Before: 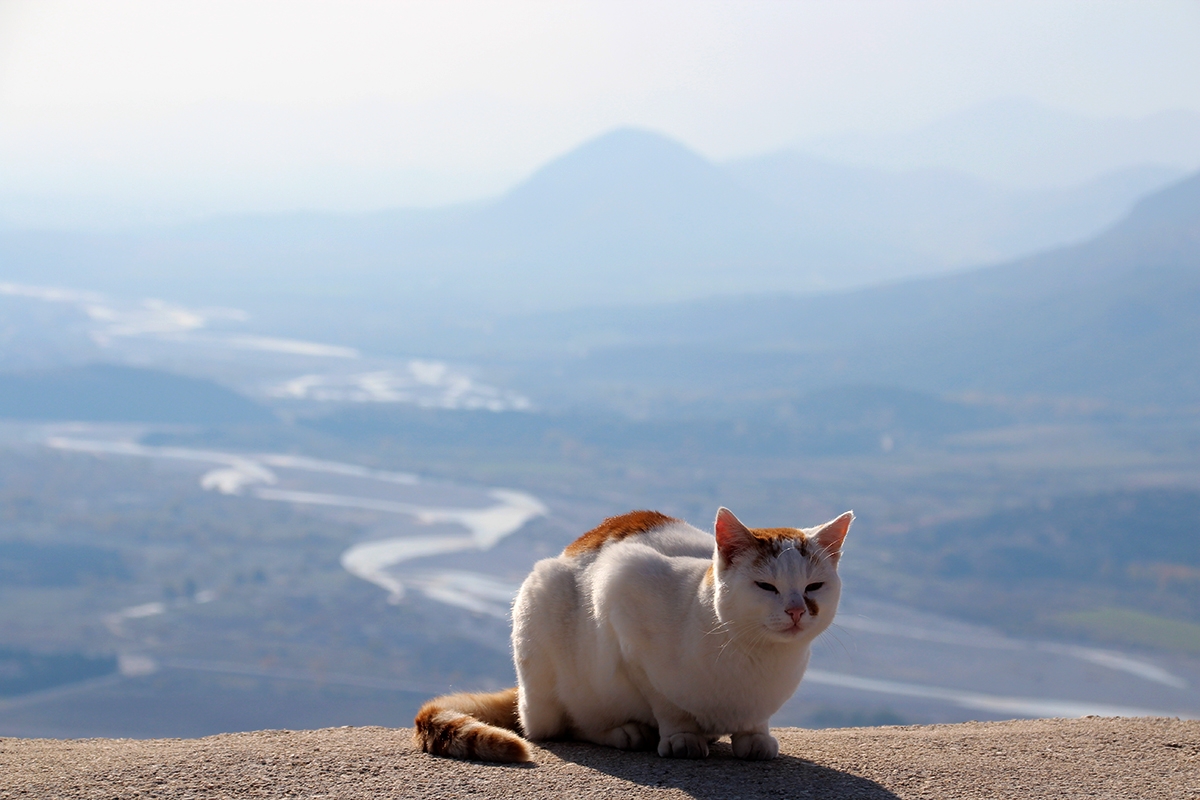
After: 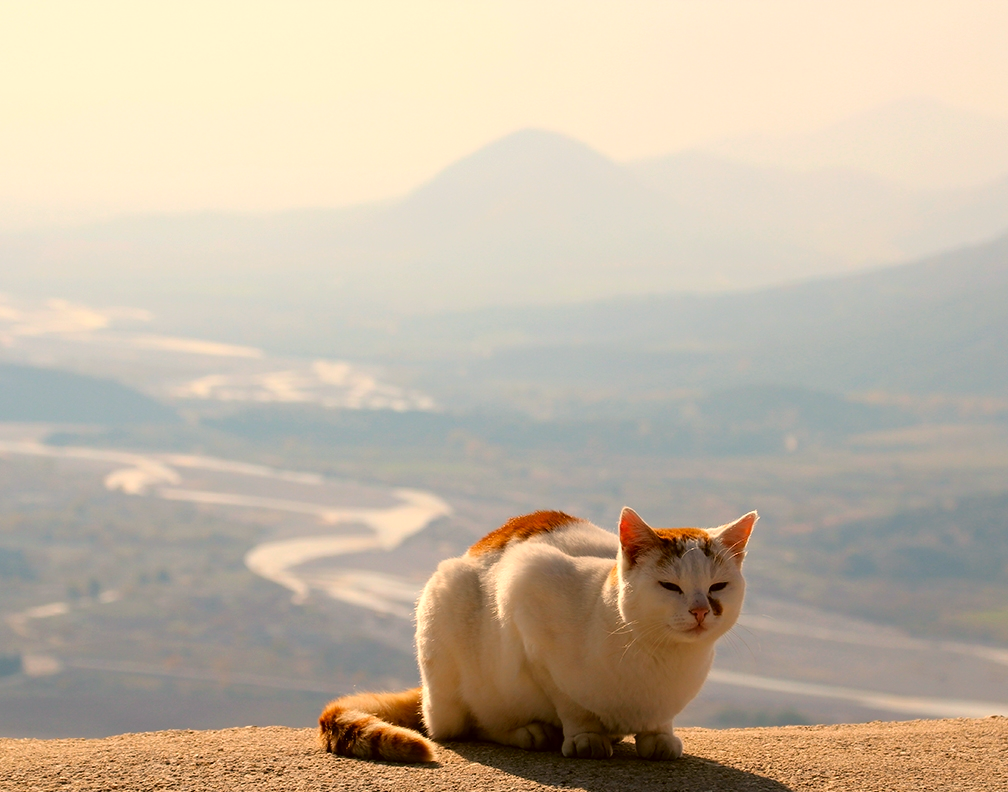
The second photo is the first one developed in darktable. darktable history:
crop: left 8.026%, right 7.374%
color correction: highlights a* -1.43, highlights b* 10.12, shadows a* 0.395, shadows b* 19.35
white balance: red 1.127, blue 0.943
contrast brightness saturation: contrast 0.07, brightness 0.08, saturation 0.18
